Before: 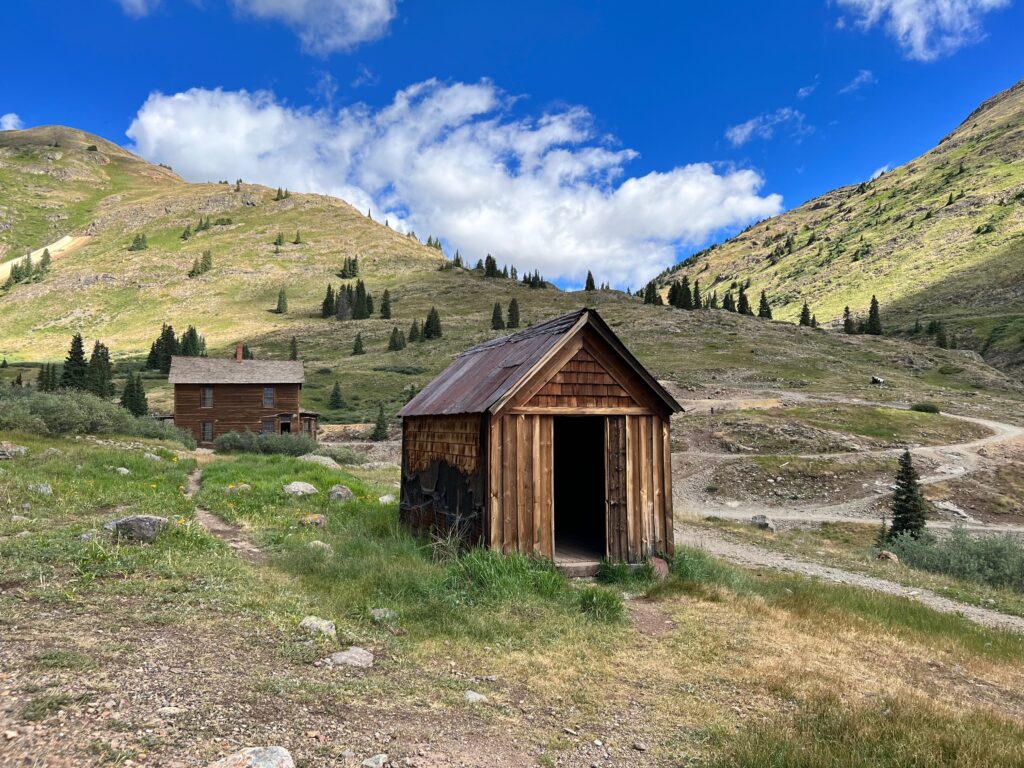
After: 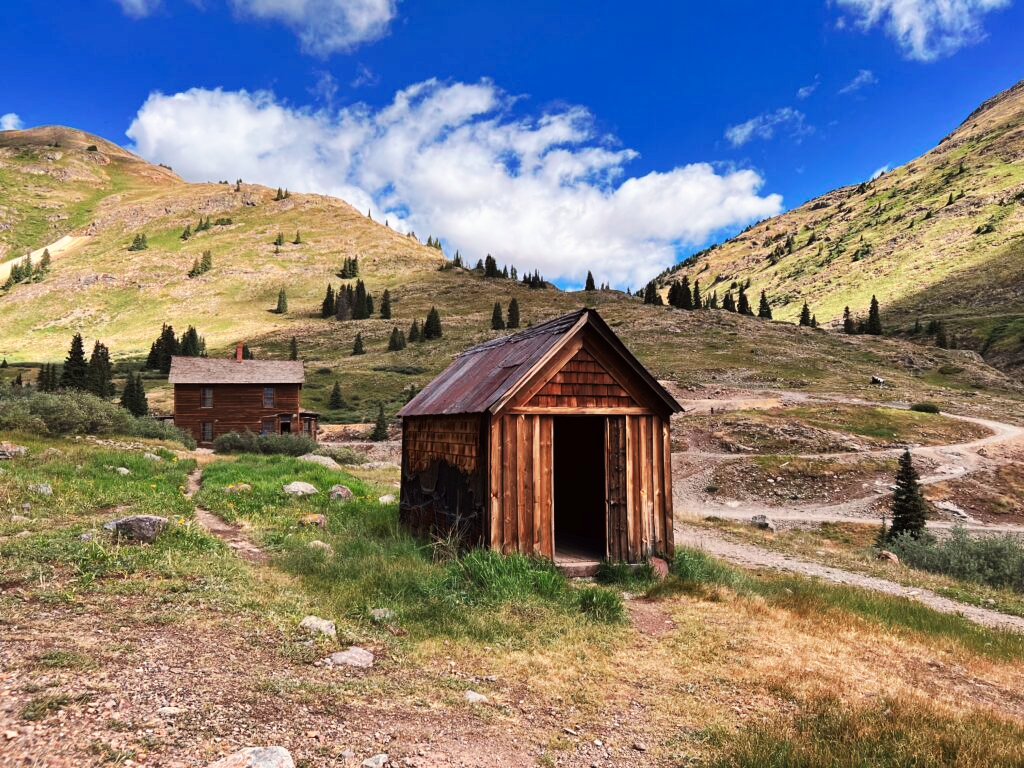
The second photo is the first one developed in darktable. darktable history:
tone curve: curves: ch0 [(0, 0) (0.003, 0.009) (0.011, 0.013) (0.025, 0.019) (0.044, 0.029) (0.069, 0.04) (0.1, 0.053) (0.136, 0.08) (0.177, 0.114) (0.224, 0.151) (0.277, 0.207) (0.335, 0.267) (0.399, 0.35) (0.468, 0.442) (0.543, 0.545) (0.623, 0.656) (0.709, 0.752) (0.801, 0.843) (0.898, 0.932) (1, 1)], preserve colors none
color look up table: target L [89.64, 91.02, 88.43, 88.61, 84.8, 73, 58.71, 57.59, 51.38, 40.83, 200.01, 83.45, 83.54, 74.97, 72.92, 66.51, 57, 59.99, 54.51, 45.47, 47.76, 31.35, 39.06, 28.32, 76.01, 78.85, 62.26, 63.58, 64.01, 55.85, 58.63, 55.44, 50.98, 43.61, 41.24, 48.9, 37.3, 42.44, 27.14, 15.29, 18.35, 12.68, 88.62, 79.67, 70.43, 60.03, 54.14, 47.1, 3.908], target a [-36.63, -10.16, -52.32, -20.43, -78.15, -60.63, -21.89, -37.51, -37.62, -12.46, 0, 8.085, 10.03, 29.54, 22.89, 18.06, 59.01, 16.51, 64.23, 43.59, 56.29, 11.67, 47.3, 38.92, 36.18, 19.18, 64.55, 8.226, 56.06, 68.2, 75.84, 55.97, 30.23, 4.32, 27.61, 59.51, 7.402, 53.88, 38.29, 11.87, 33.53, 22.15, -48.42, -41.95, -25.77, -11.55, -16.69, -22.75, -0.989], target b [57.33, 67.27, 23.45, 9.518, 68.28, 57.01, 41.73, 23.4, 36.58, 31.01, 0, 46.3, 12.29, 20.49, 59.79, 32.29, 26.1, 48.08, 54.88, 47.6, 51.07, 14.94, 32.62, 39.41, -10.65, -16.97, -26.5, -39.93, -24.72, -0.662, -40.3, 4.858, 4.922, -44.31, -73.35, -2.578, -16.97, -39.28, -49.54, -30.89, -12.08, 2.968, -9.265, -25.14, -38.69, -4.021, -22.21, -4.826, -1.148], num patches 49
